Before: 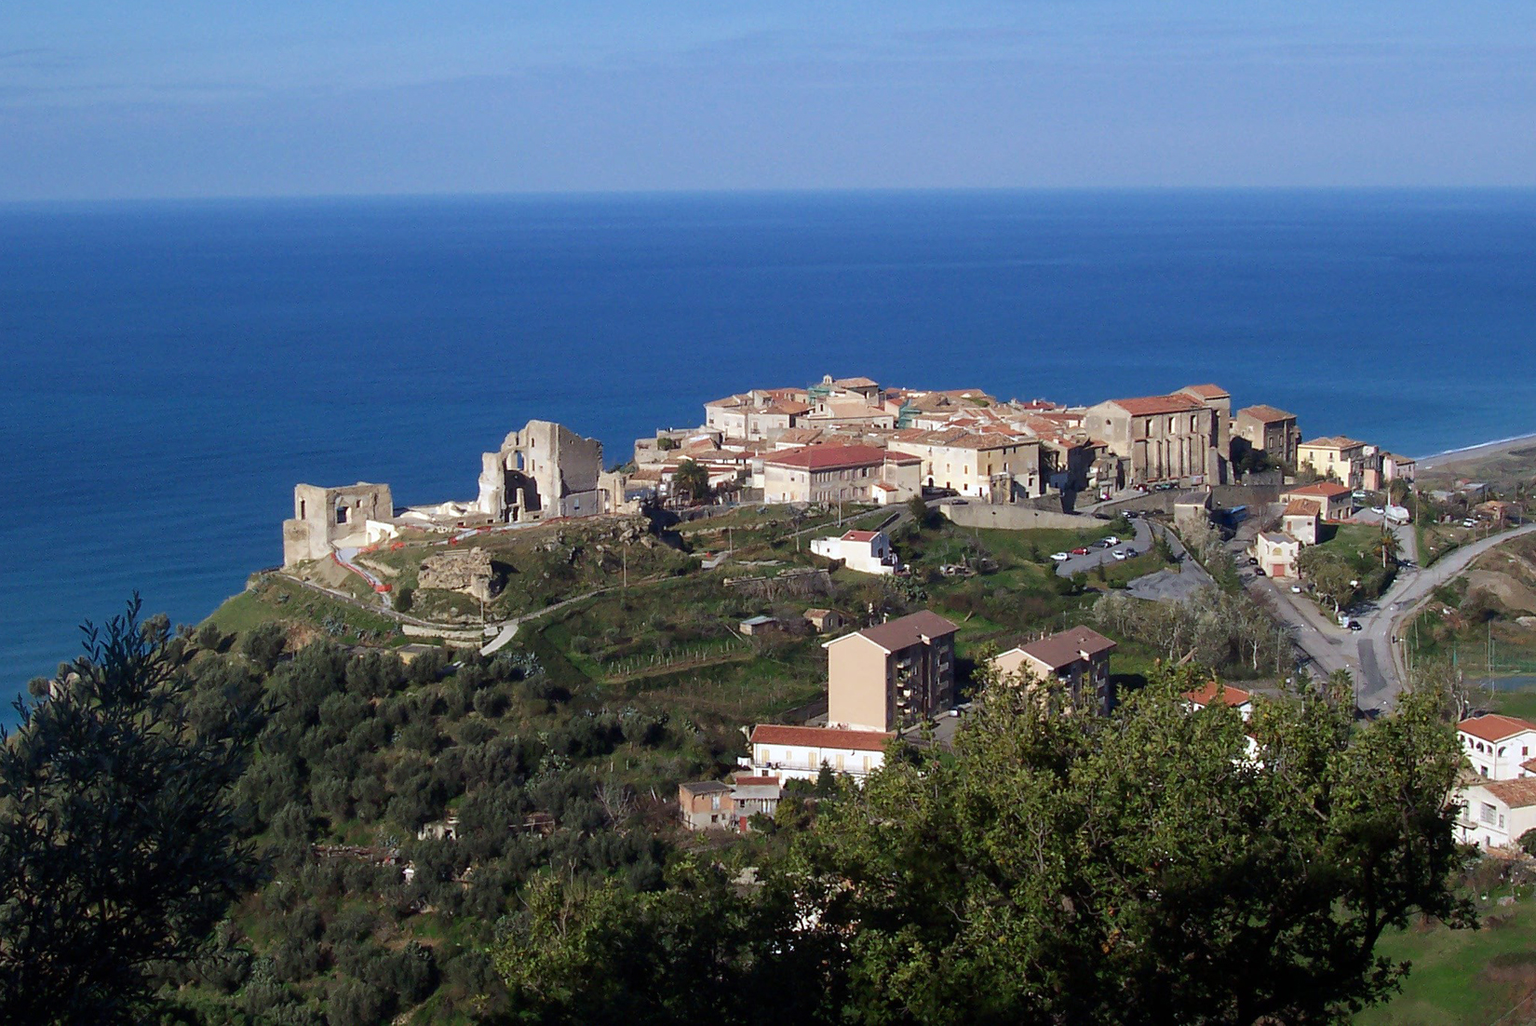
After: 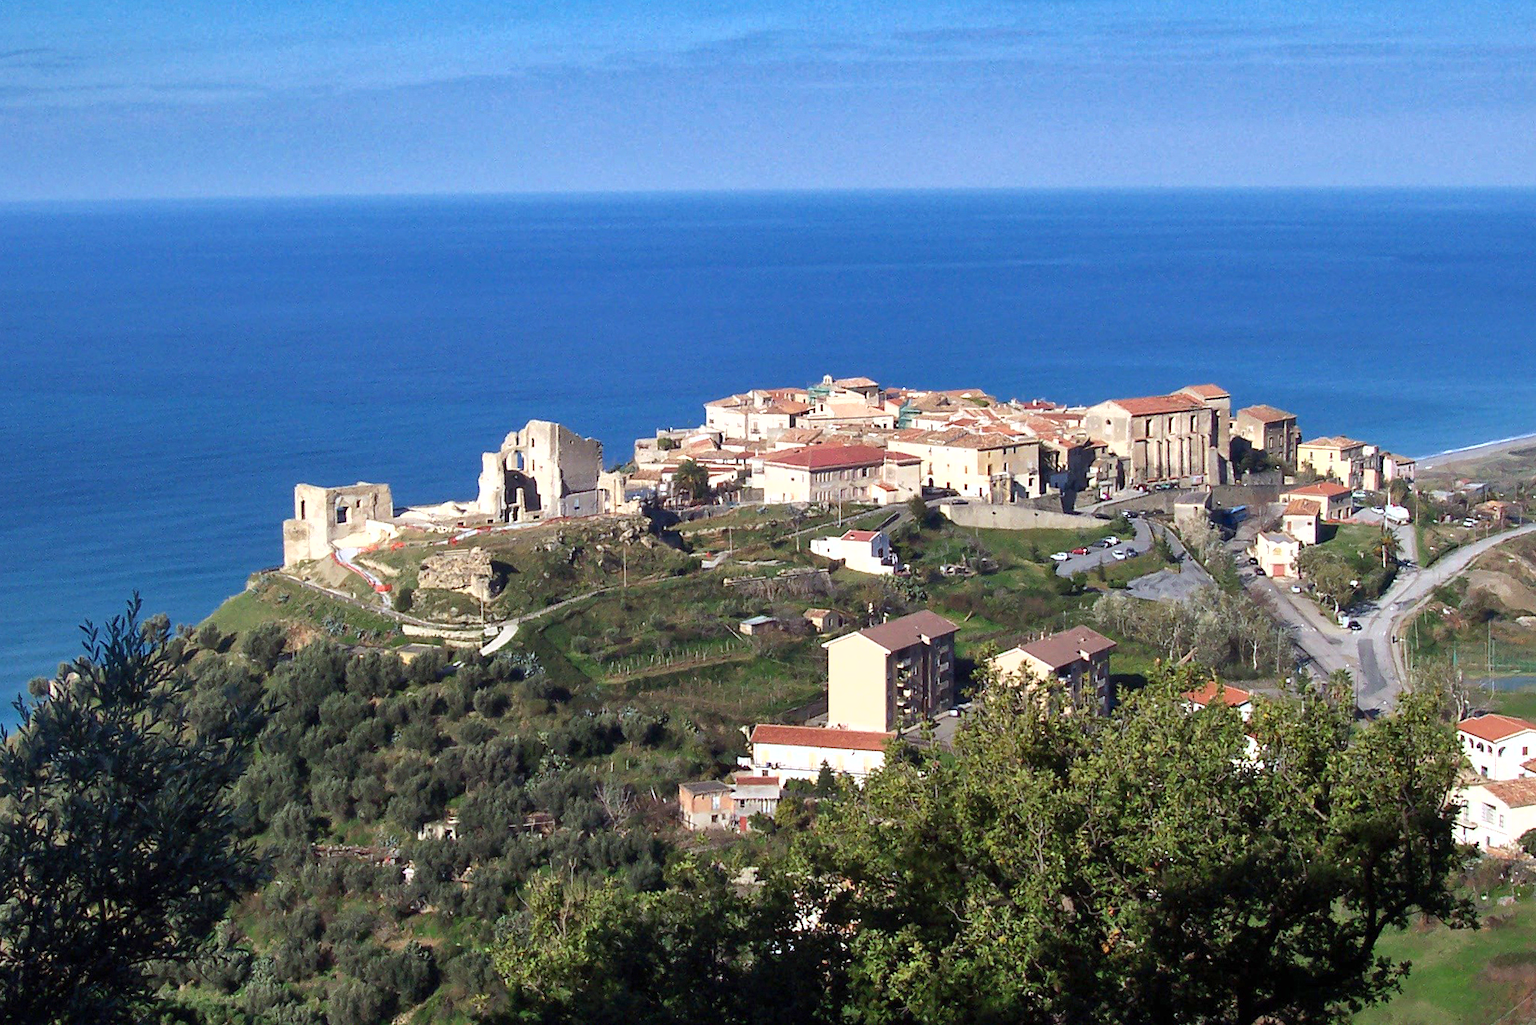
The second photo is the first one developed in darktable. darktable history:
shadows and highlights: radius 108.53, shadows 41.42, highlights -72.9, low approximation 0.01, soften with gaussian
exposure: exposure 0.775 EV, compensate highlight preservation false
